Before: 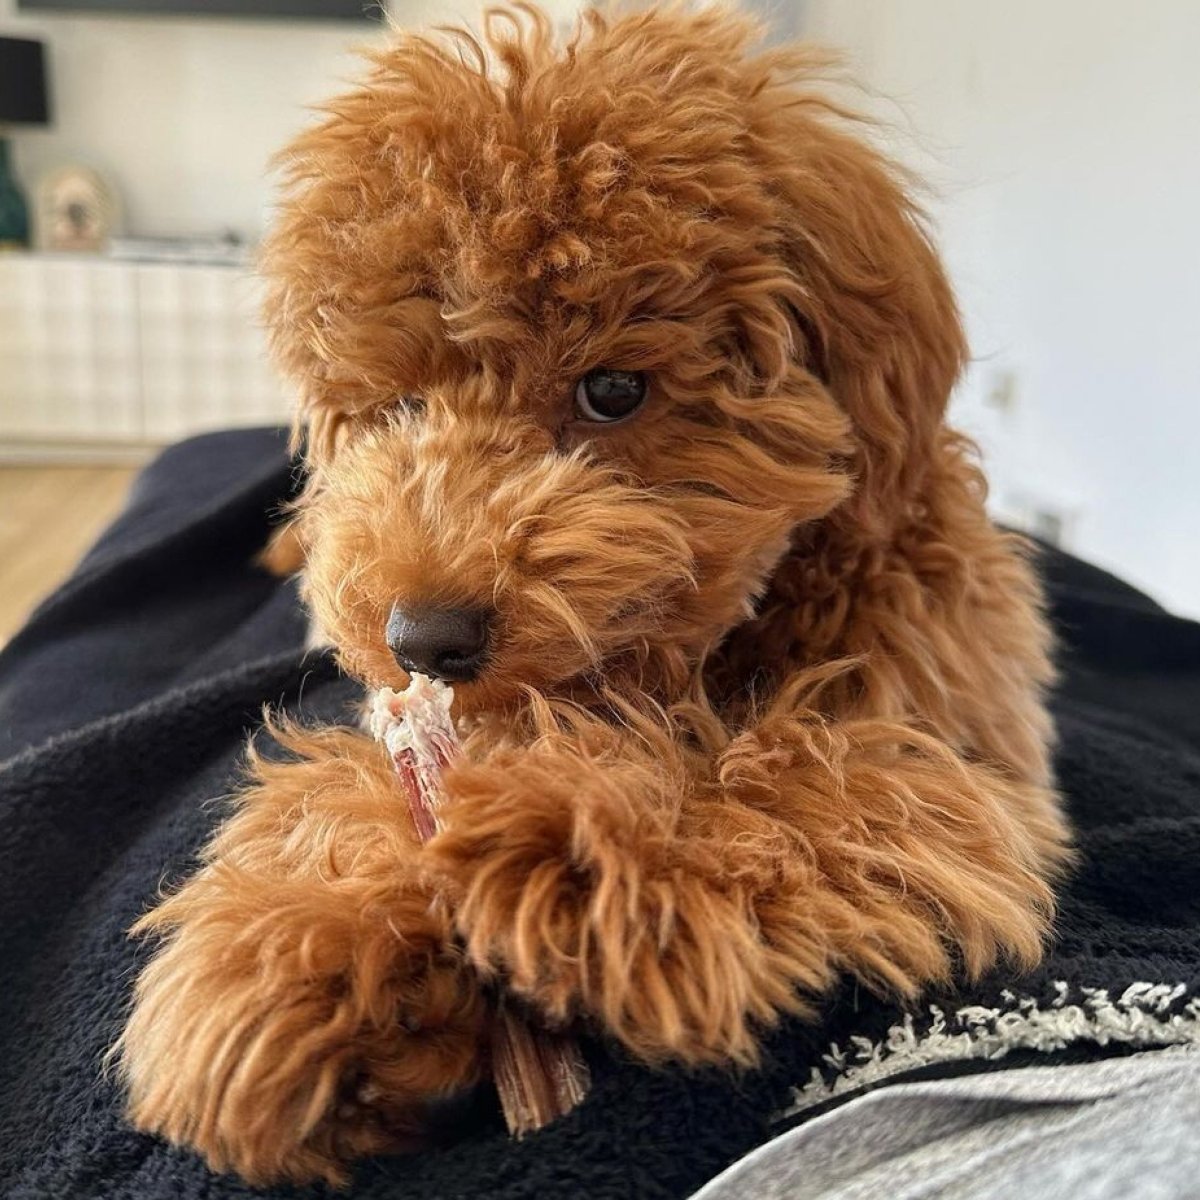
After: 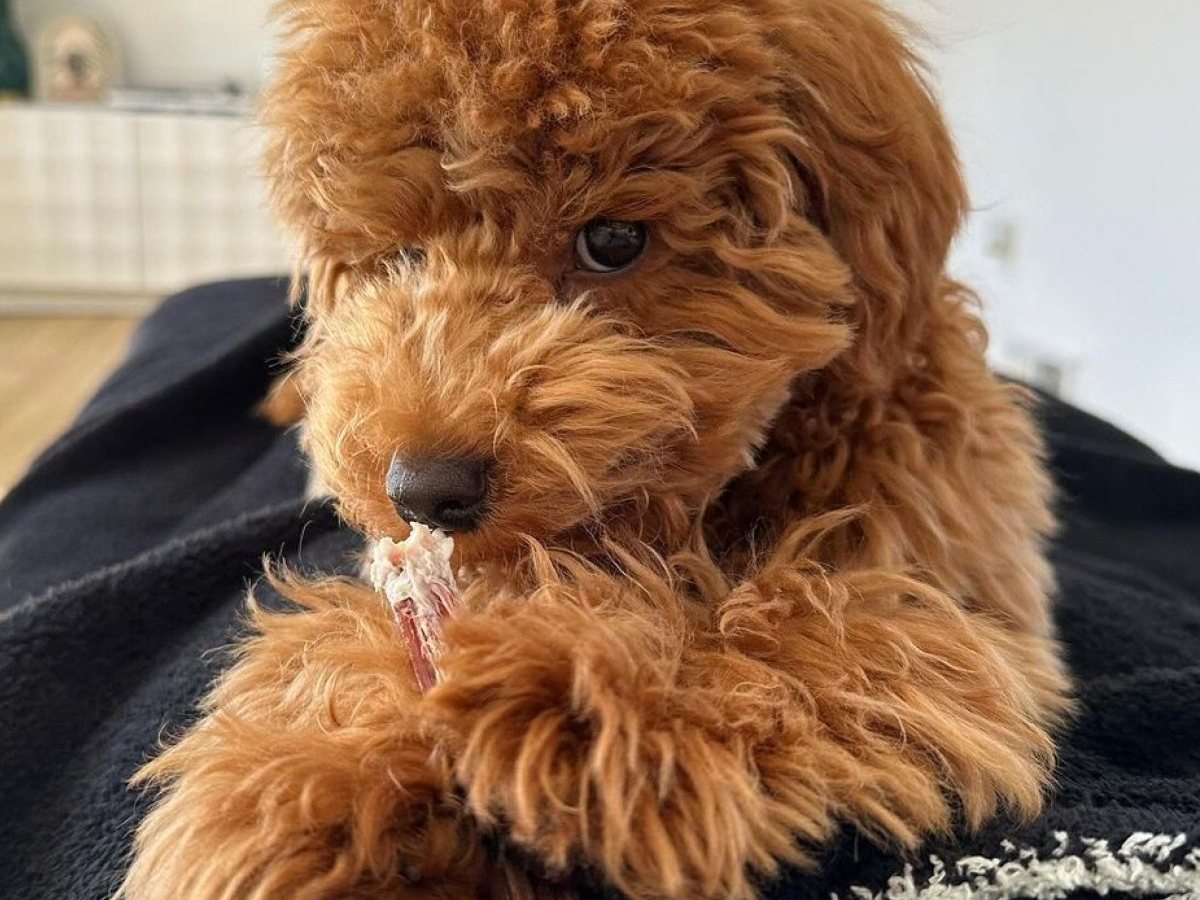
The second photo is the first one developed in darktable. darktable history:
tone equalizer: on, module defaults
crop and rotate: top 12.5%, bottom 12.5%
